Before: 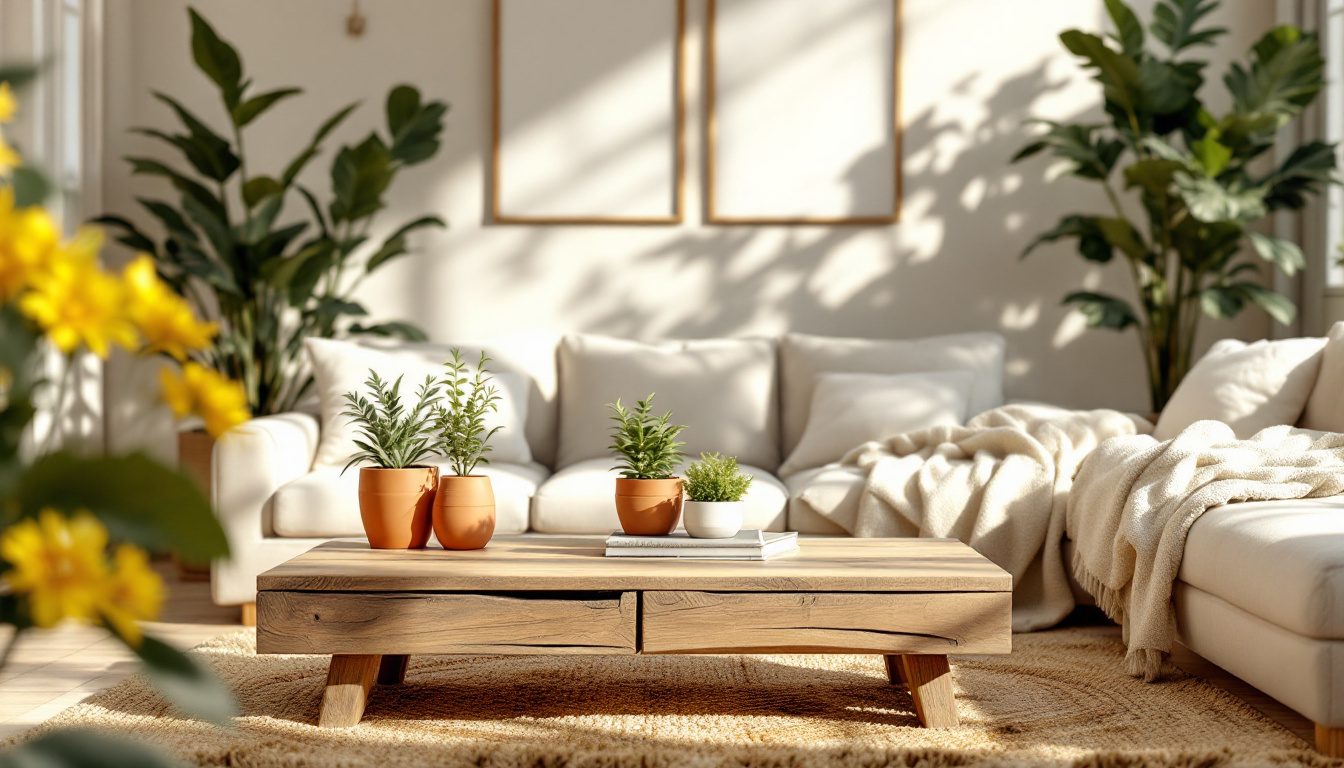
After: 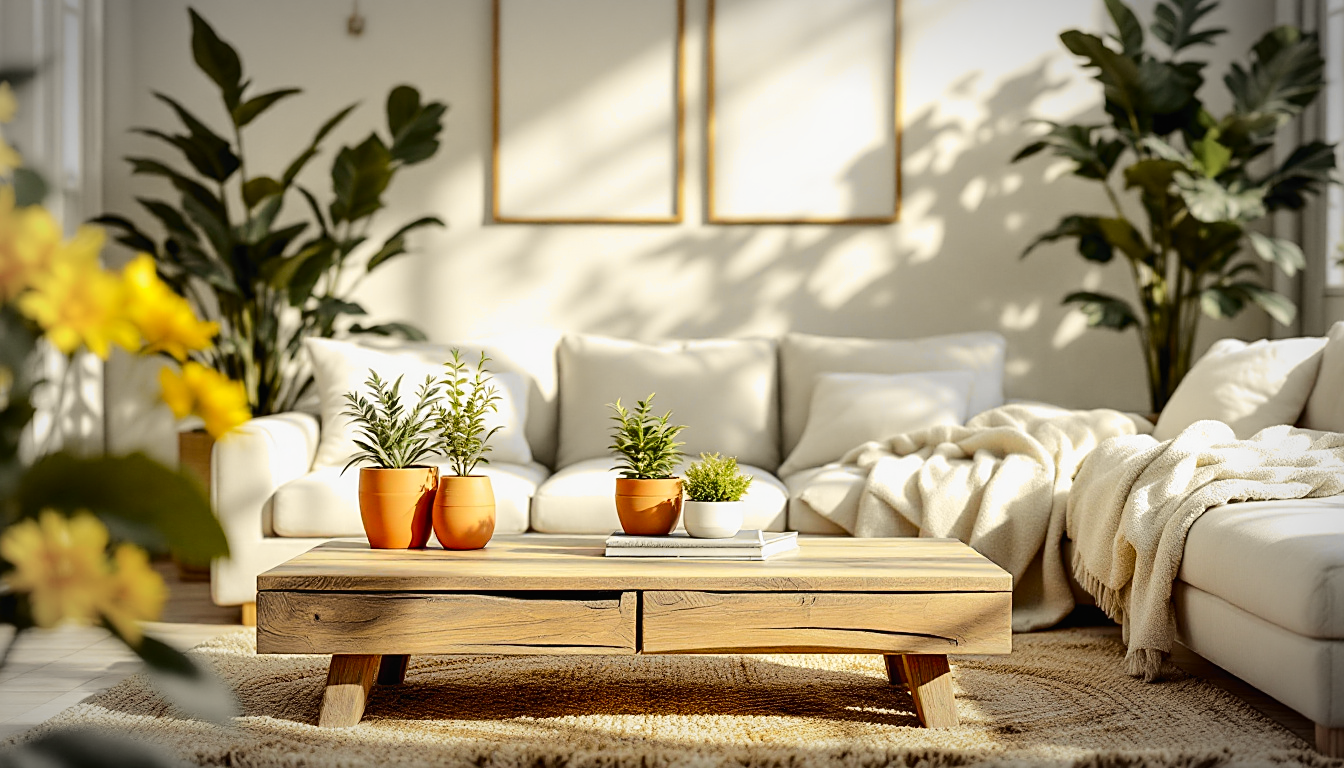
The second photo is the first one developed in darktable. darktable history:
vignetting: automatic ratio true
tone equalizer: -8 EV -0.55 EV
tone curve: curves: ch0 [(0, 0.01) (0.097, 0.07) (0.204, 0.173) (0.447, 0.517) (0.539, 0.624) (0.733, 0.791) (0.879, 0.898) (1, 0.98)]; ch1 [(0, 0) (0.393, 0.415) (0.447, 0.448) (0.485, 0.494) (0.523, 0.509) (0.545, 0.541) (0.574, 0.561) (0.648, 0.674) (1, 1)]; ch2 [(0, 0) (0.369, 0.388) (0.449, 0.431) (0.499, 0.5) (0.521, 0.51) (0.53, 0.54) (0.564, 0.569) (0.674, 0.735) (1, 1)], color space Lab, independent channels, preserve colors none
sharpen: on, module defaults
